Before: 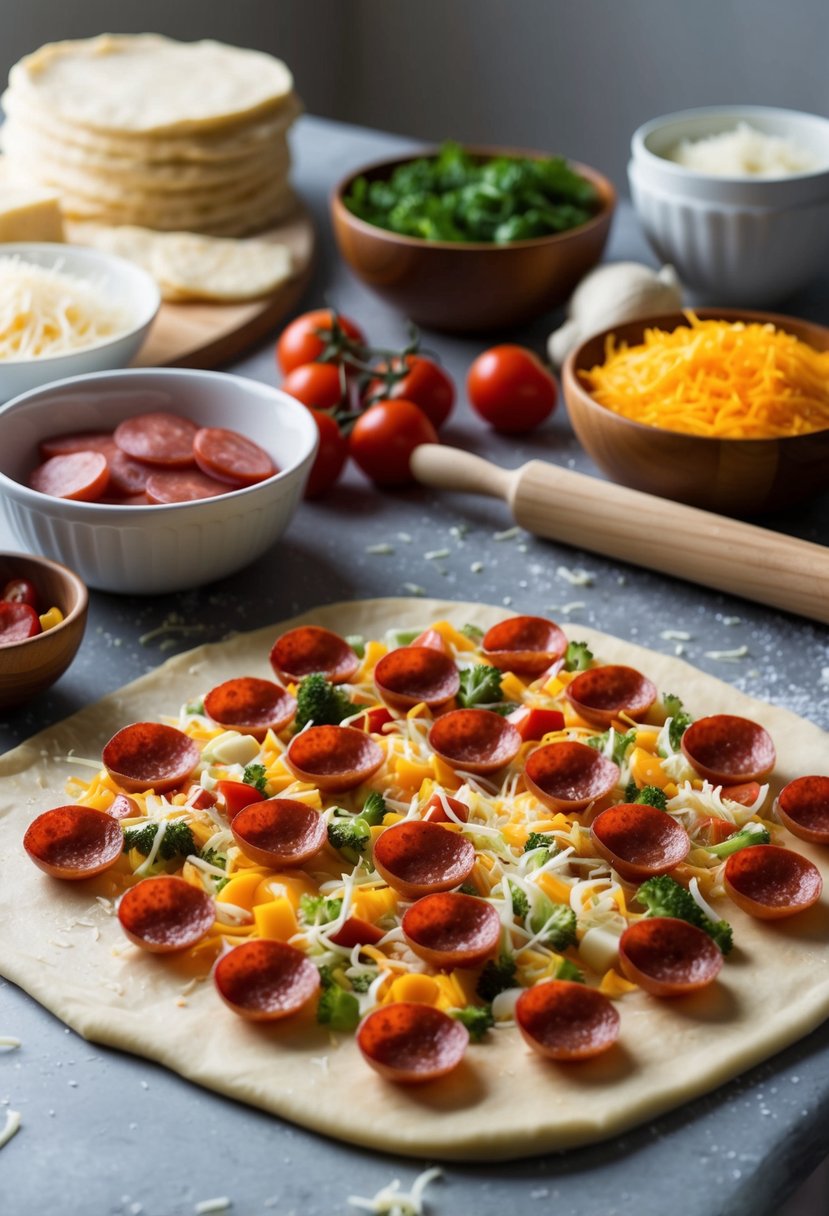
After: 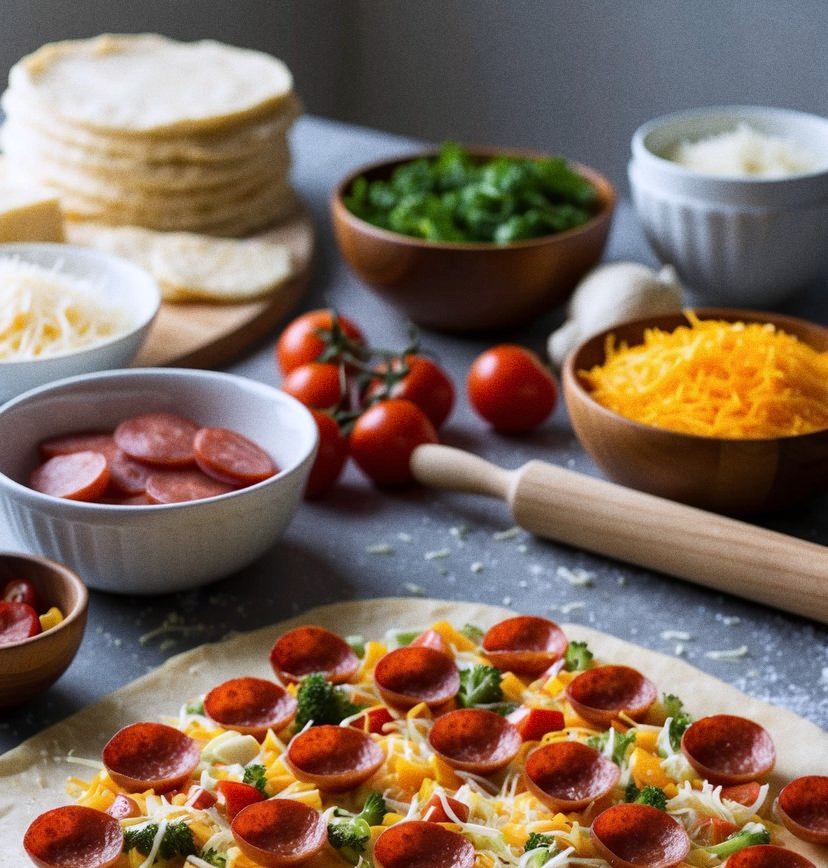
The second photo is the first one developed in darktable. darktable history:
white balance: red 0.984, blue 1.059
grain: on, module defaults
crop: bottom 28.576%
